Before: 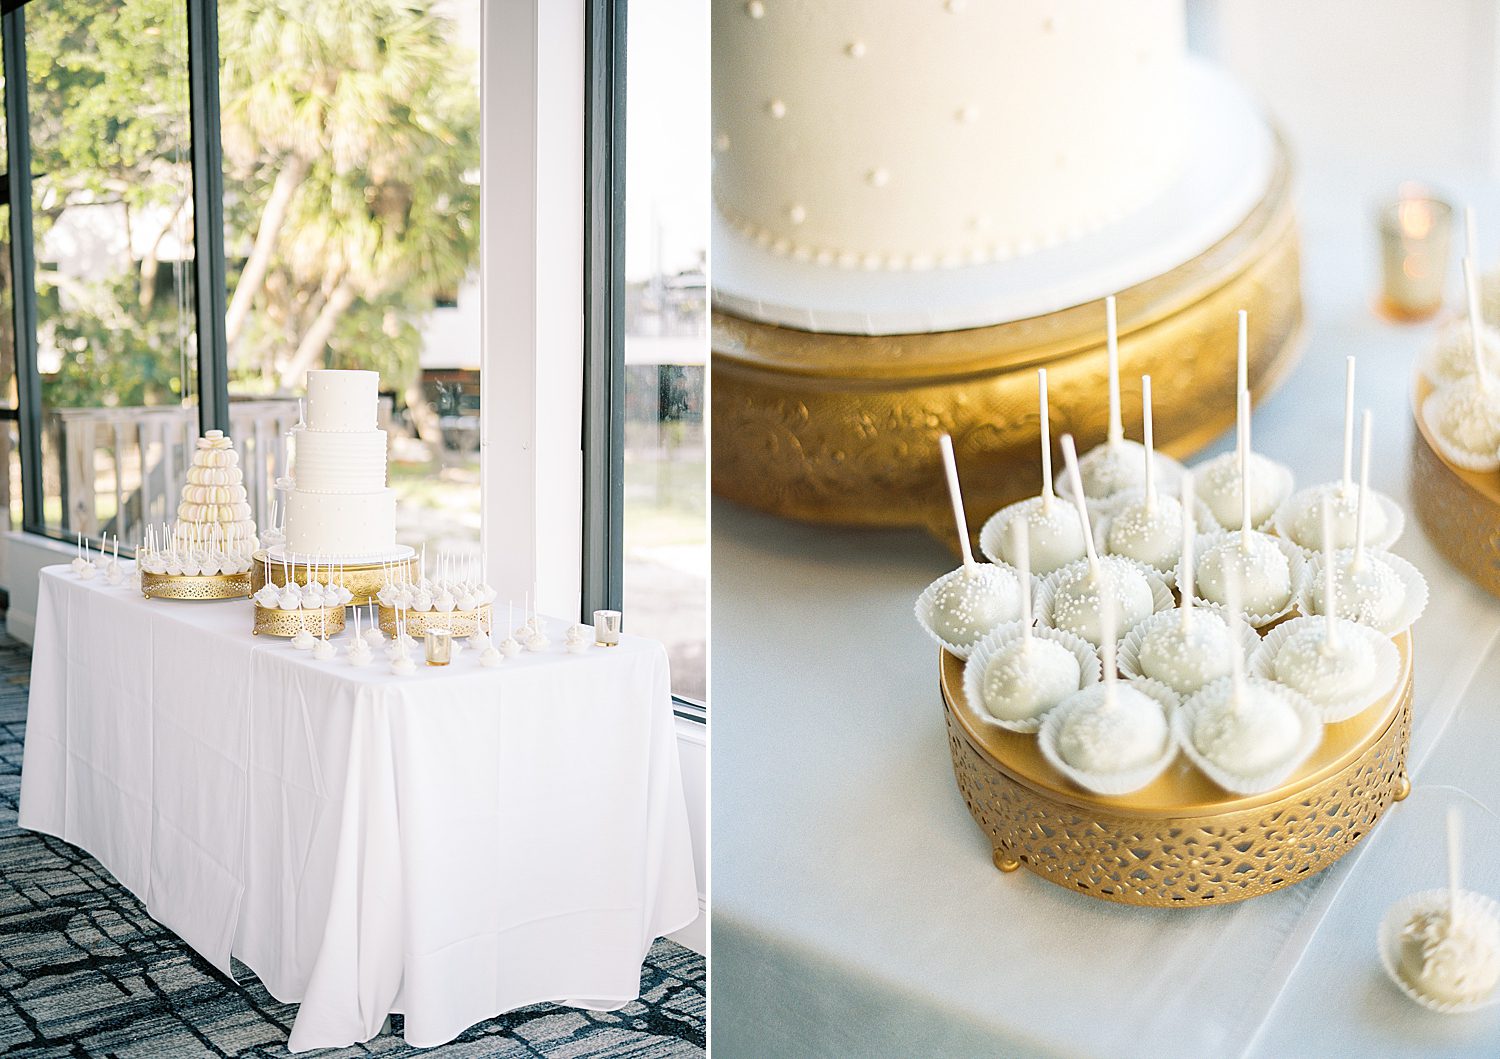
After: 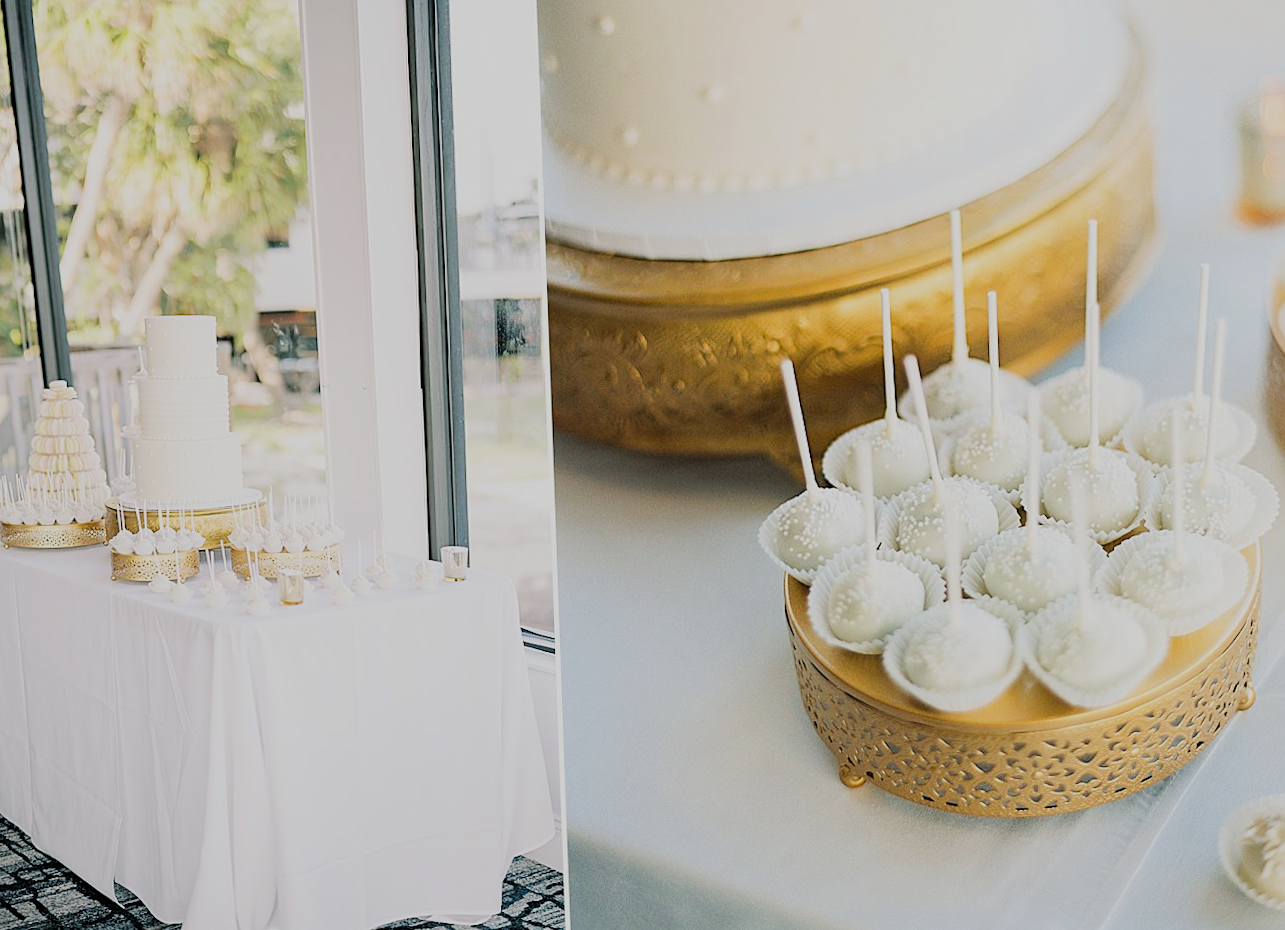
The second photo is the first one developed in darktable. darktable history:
filmic rgb: black relative exposure -6.98 EV, white relative exposure 5.63 EV, hardness 2.86
rotate and perspective: rotation 0.074°, lens shift (vertical) 0.096, lens shift (horizontal) -0.041, crop left 0.043, crop right 0.952, crop top 0.024, crop bottom 0.979
crop and rotate: angle 1.96°, left 5.673%, top 5.673%
sharpen: amount 0.2
